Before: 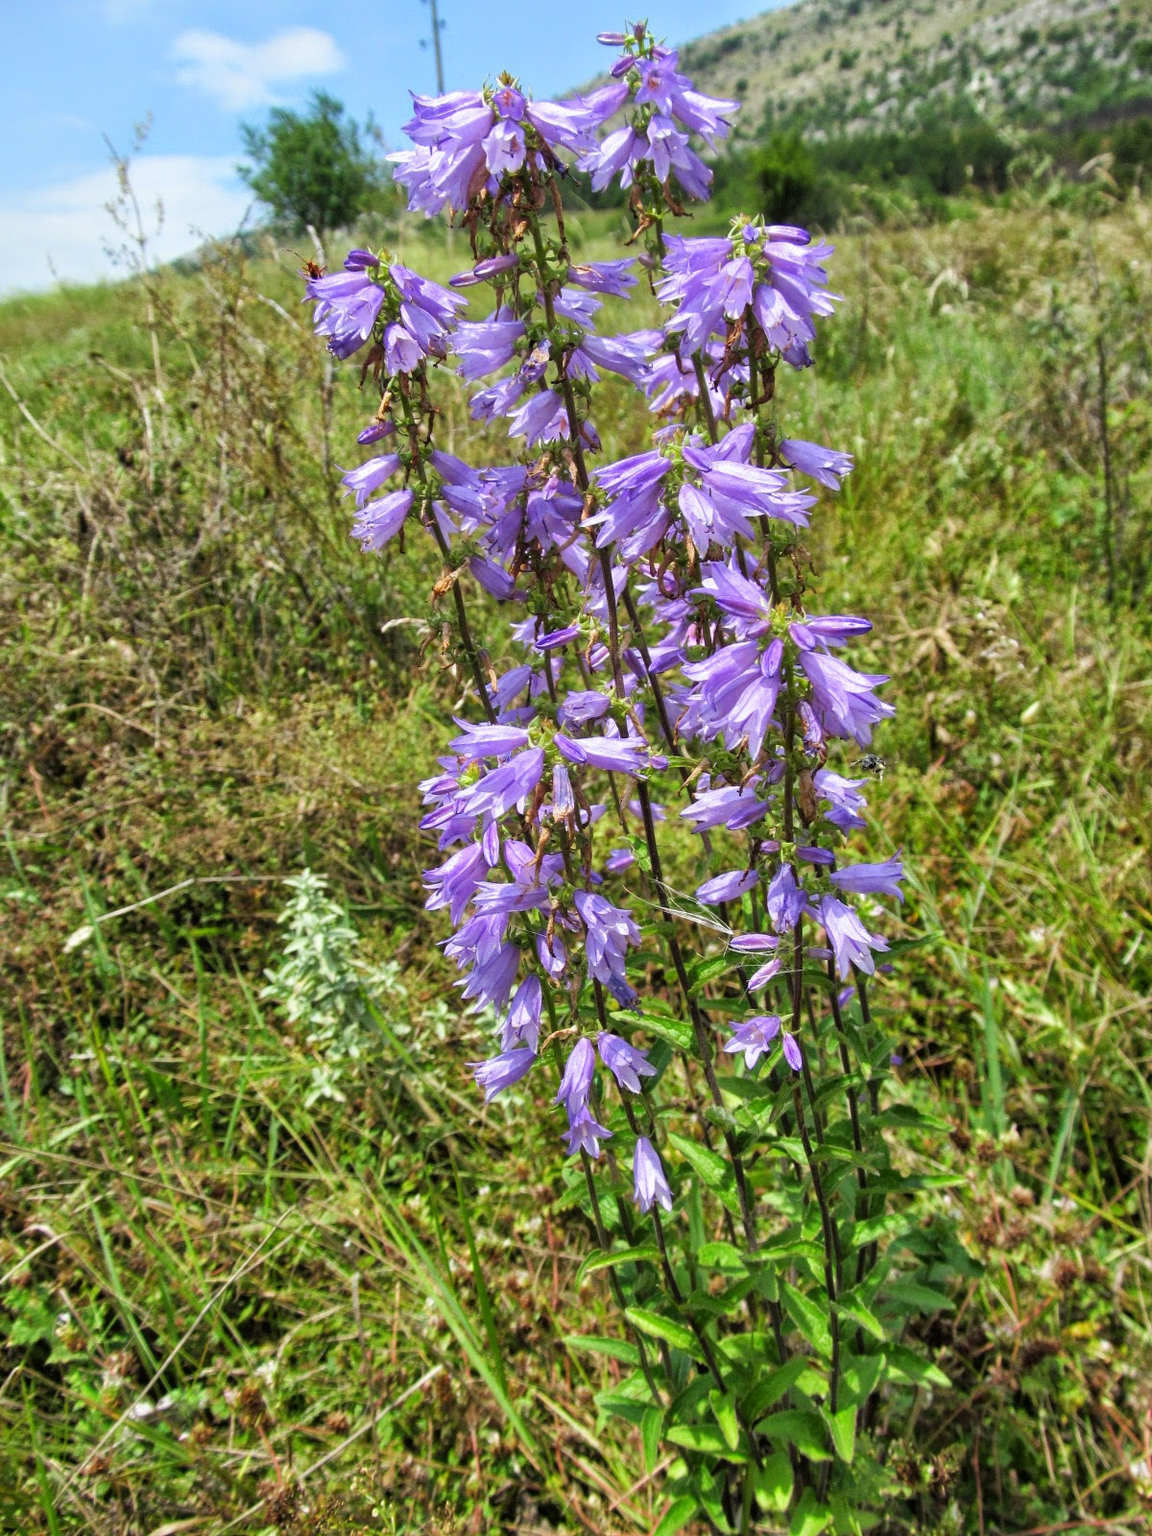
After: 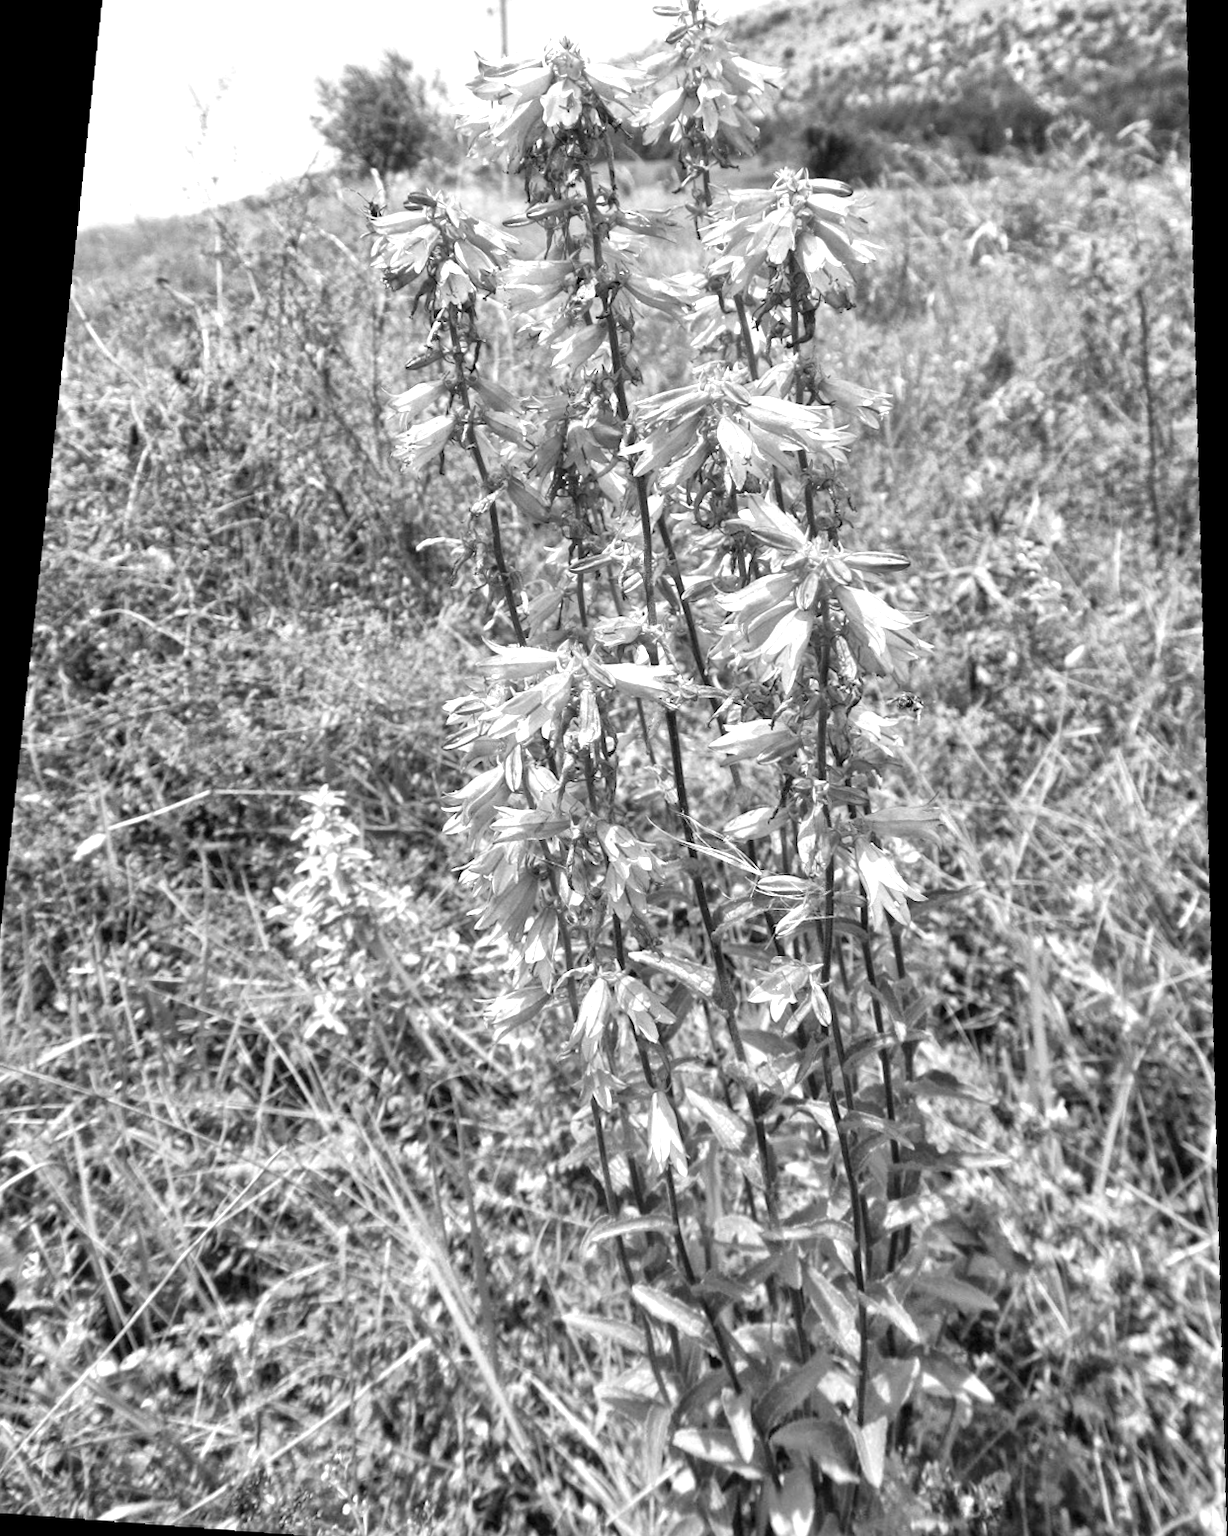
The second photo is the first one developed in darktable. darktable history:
monochrome: a 14.95, b -89.96
exposure: exposure 1.15 EV, compensate highlight preservation false
rotate and perspective: rotation 0.128°, lens shift (vertical) -0.181, lens shift (horizontal) -0.044, shear 0.001, automatic cropping off
white balance: red 1.08, blue 0.791
crop and rotate: angle -2.38°
